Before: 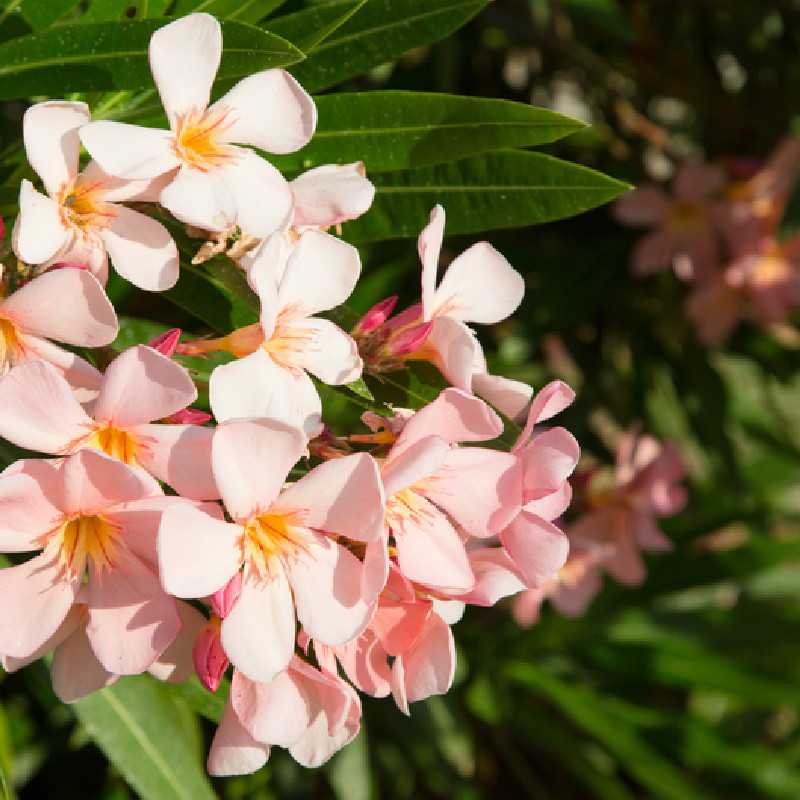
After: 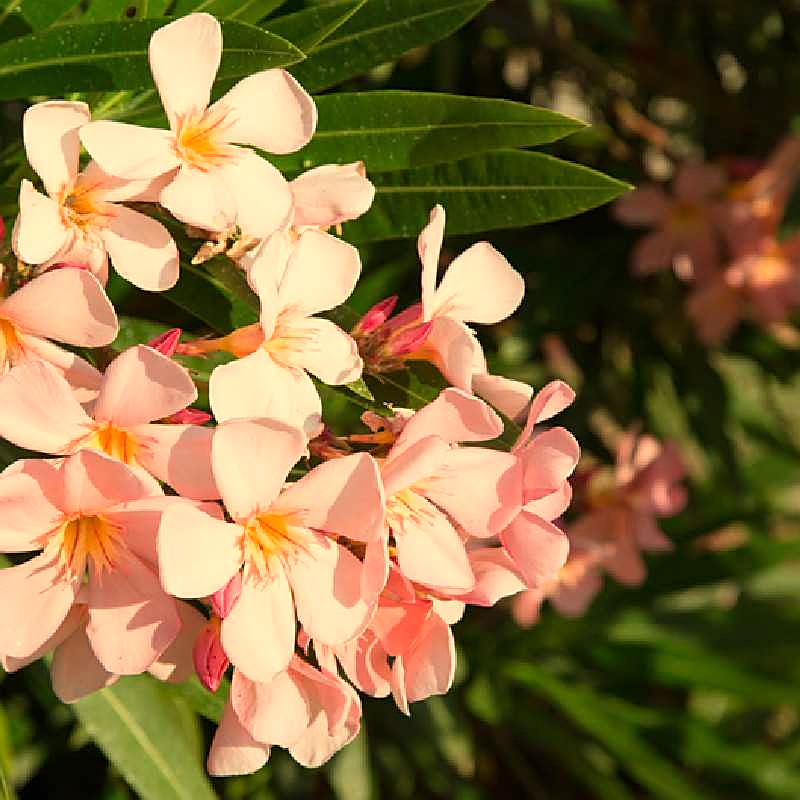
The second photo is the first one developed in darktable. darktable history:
white balance: red 1.123, blue 0.83
sharpen: on, module defaults
